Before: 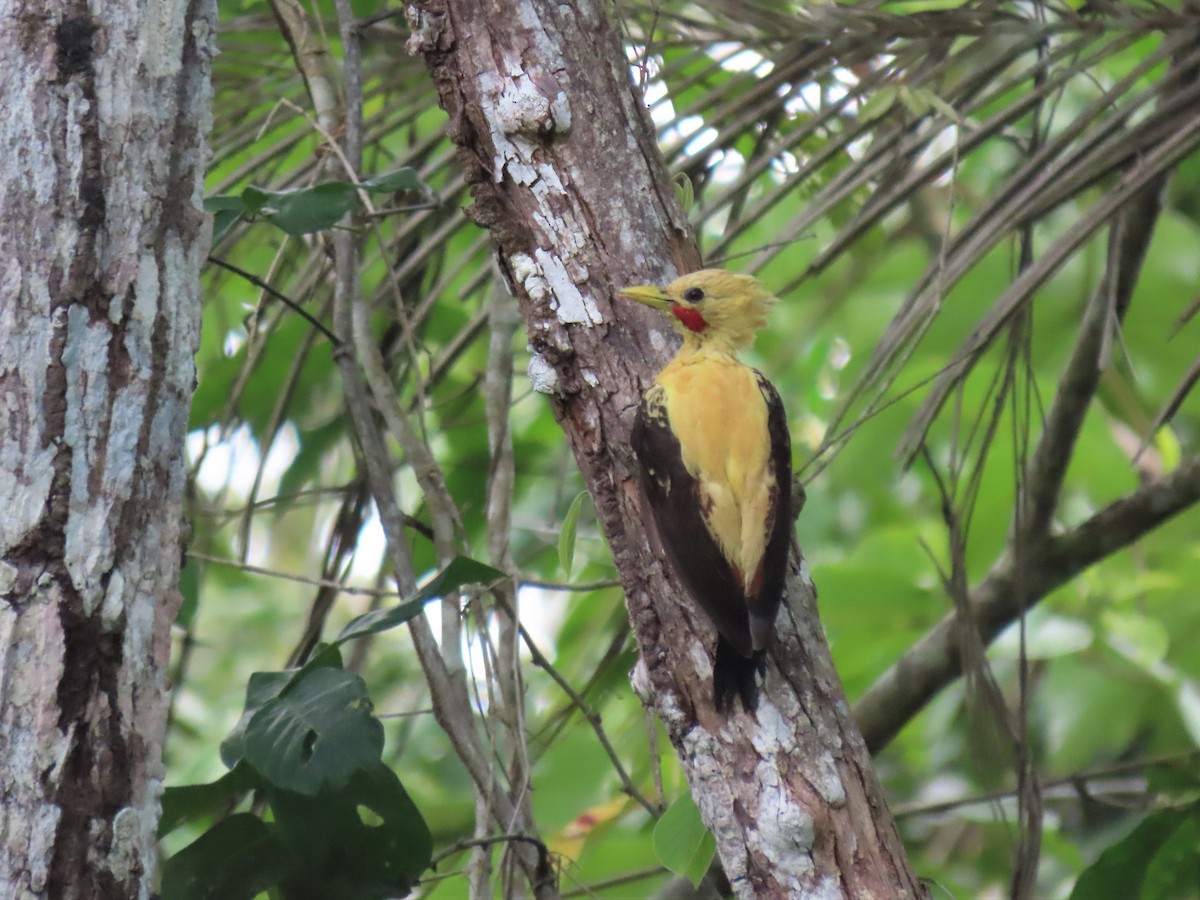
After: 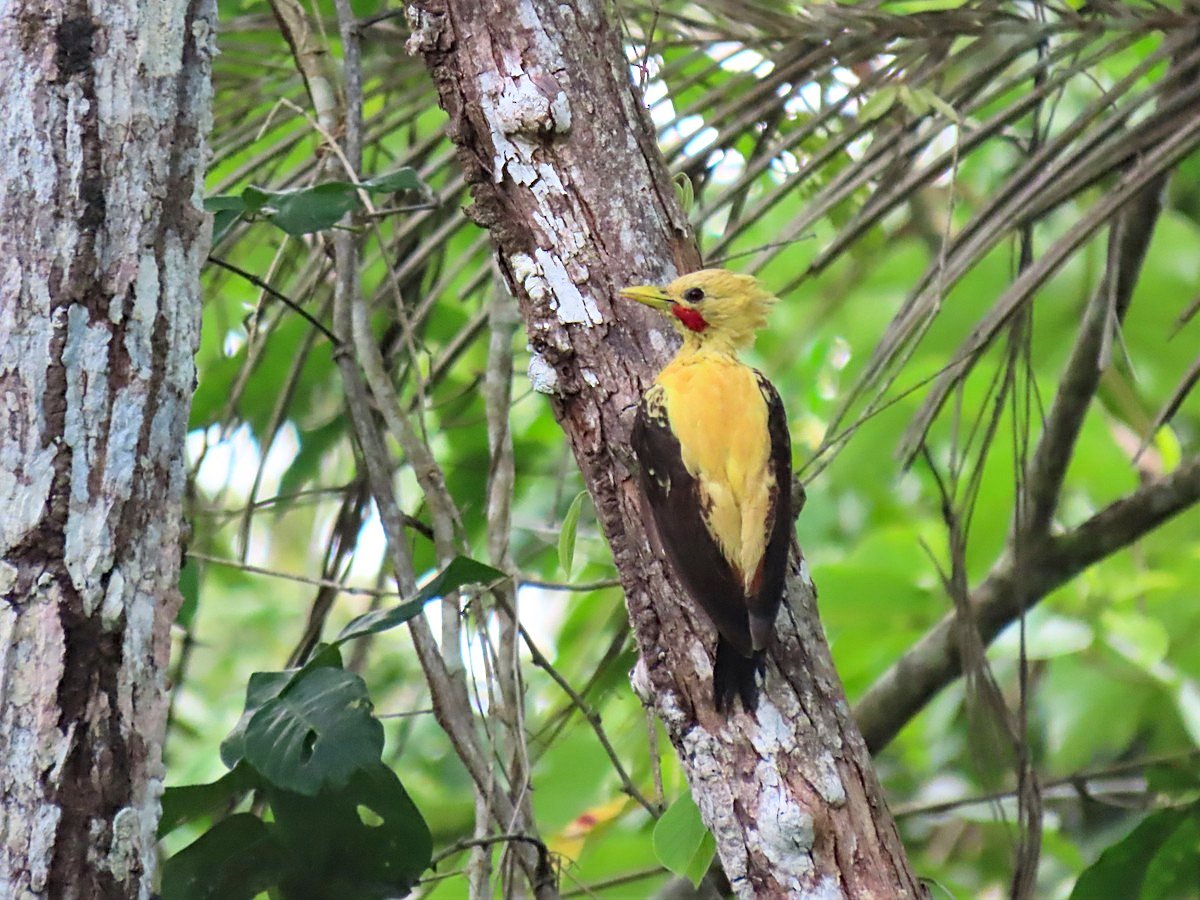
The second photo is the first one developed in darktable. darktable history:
sharpen: on, module defaults
contrast brightness saturation: contrast 0.2, brightness 0.16, saturation 0.22
haze removal: compatibility mode true, adaptive false
